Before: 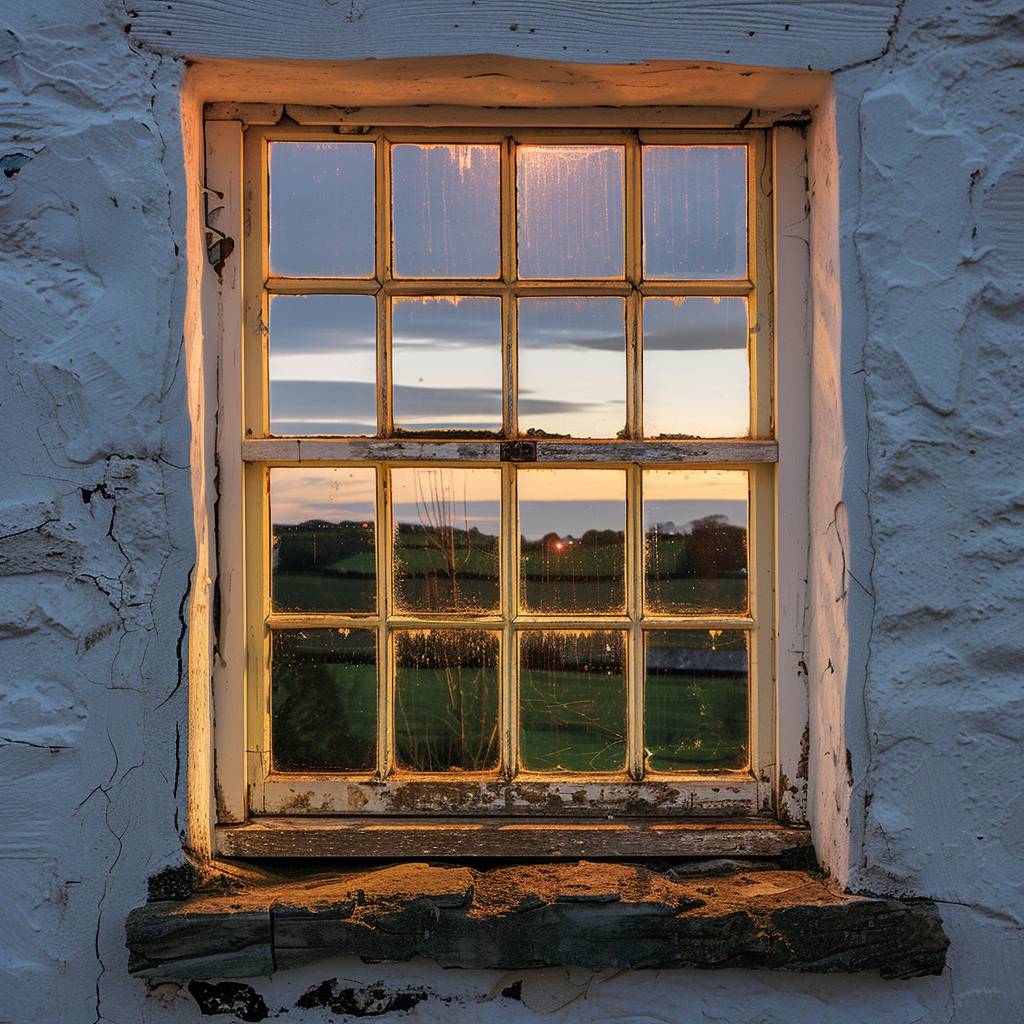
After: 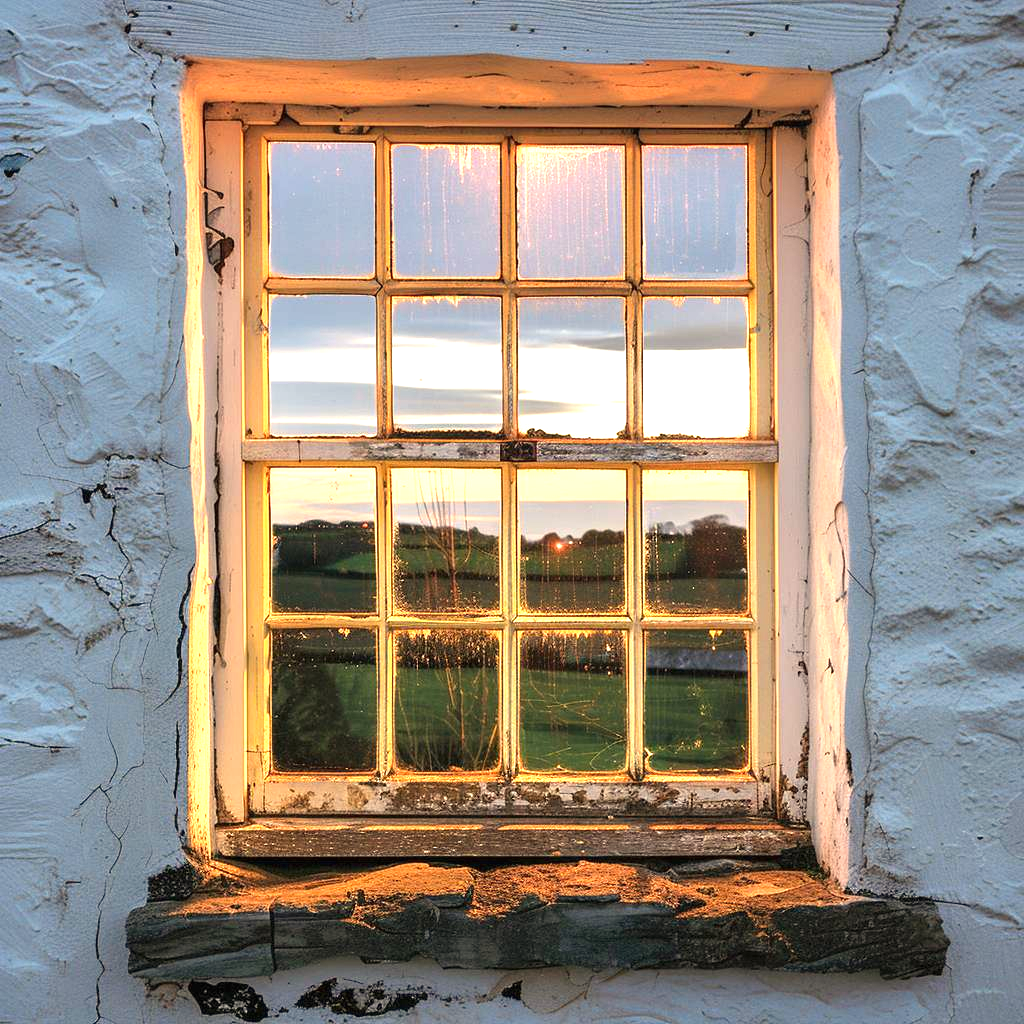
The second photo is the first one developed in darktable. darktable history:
white balance: red 1.045, blue 0.932
exposure: black level correction 0, exposure 1.3 EV, compensate exposure bias true, compensate highlight preservation false
rotate and perspective: crop left 0, crop top 0
